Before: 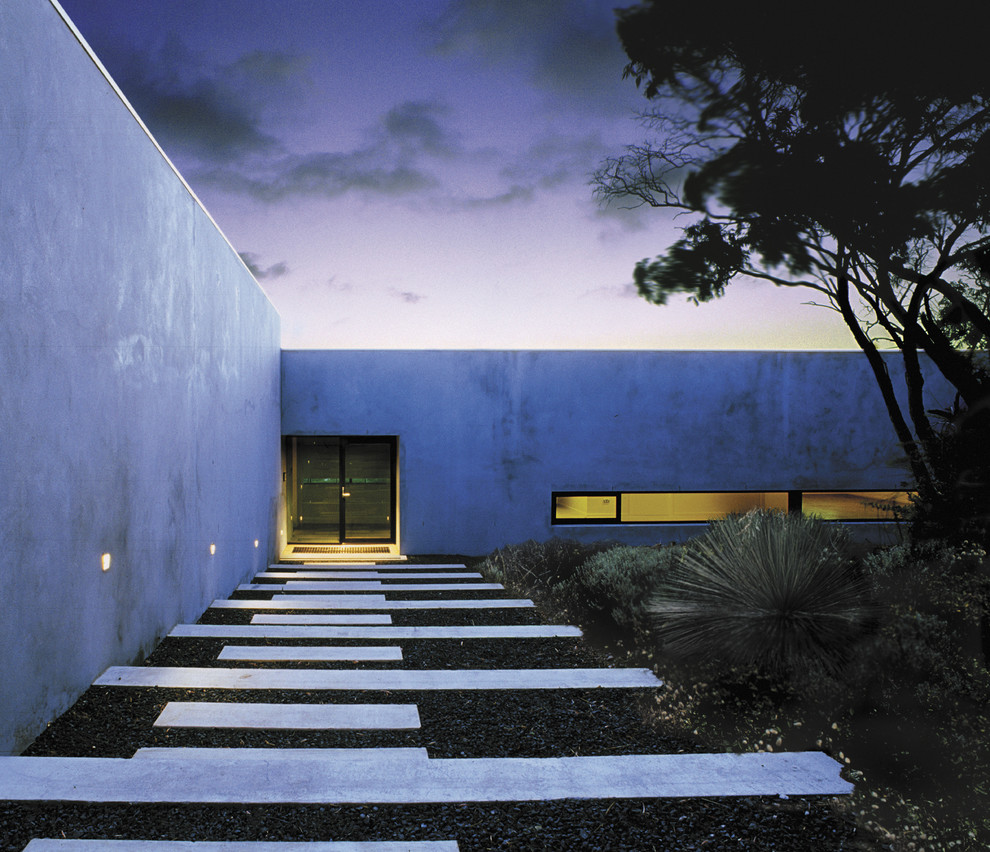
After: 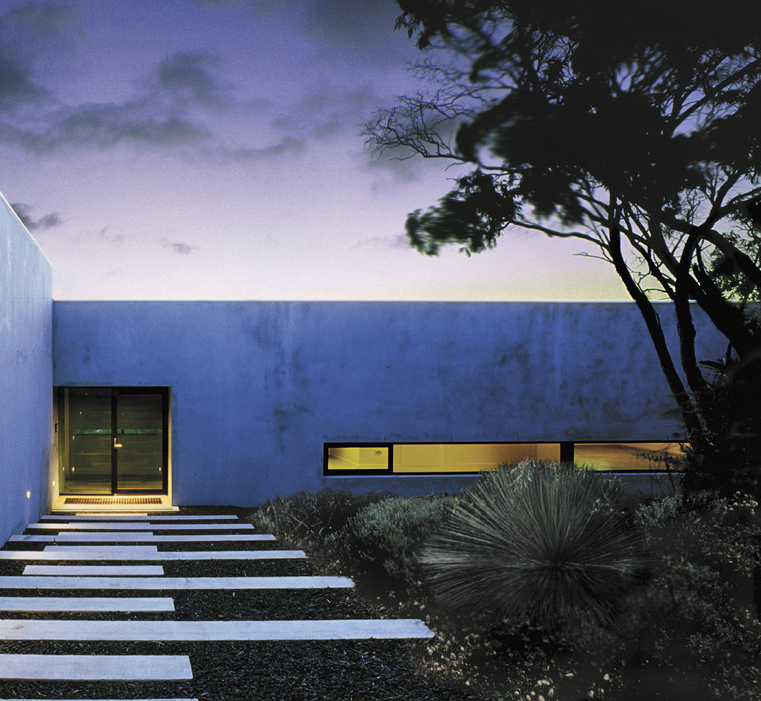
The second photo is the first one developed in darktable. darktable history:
shadows and highlights: shadows 30.72, highlights -62.84, shadows color adjustment 97.68%, soften with gaussian
crop: left 23.108%, top 5.837%, bottom 11.882%
